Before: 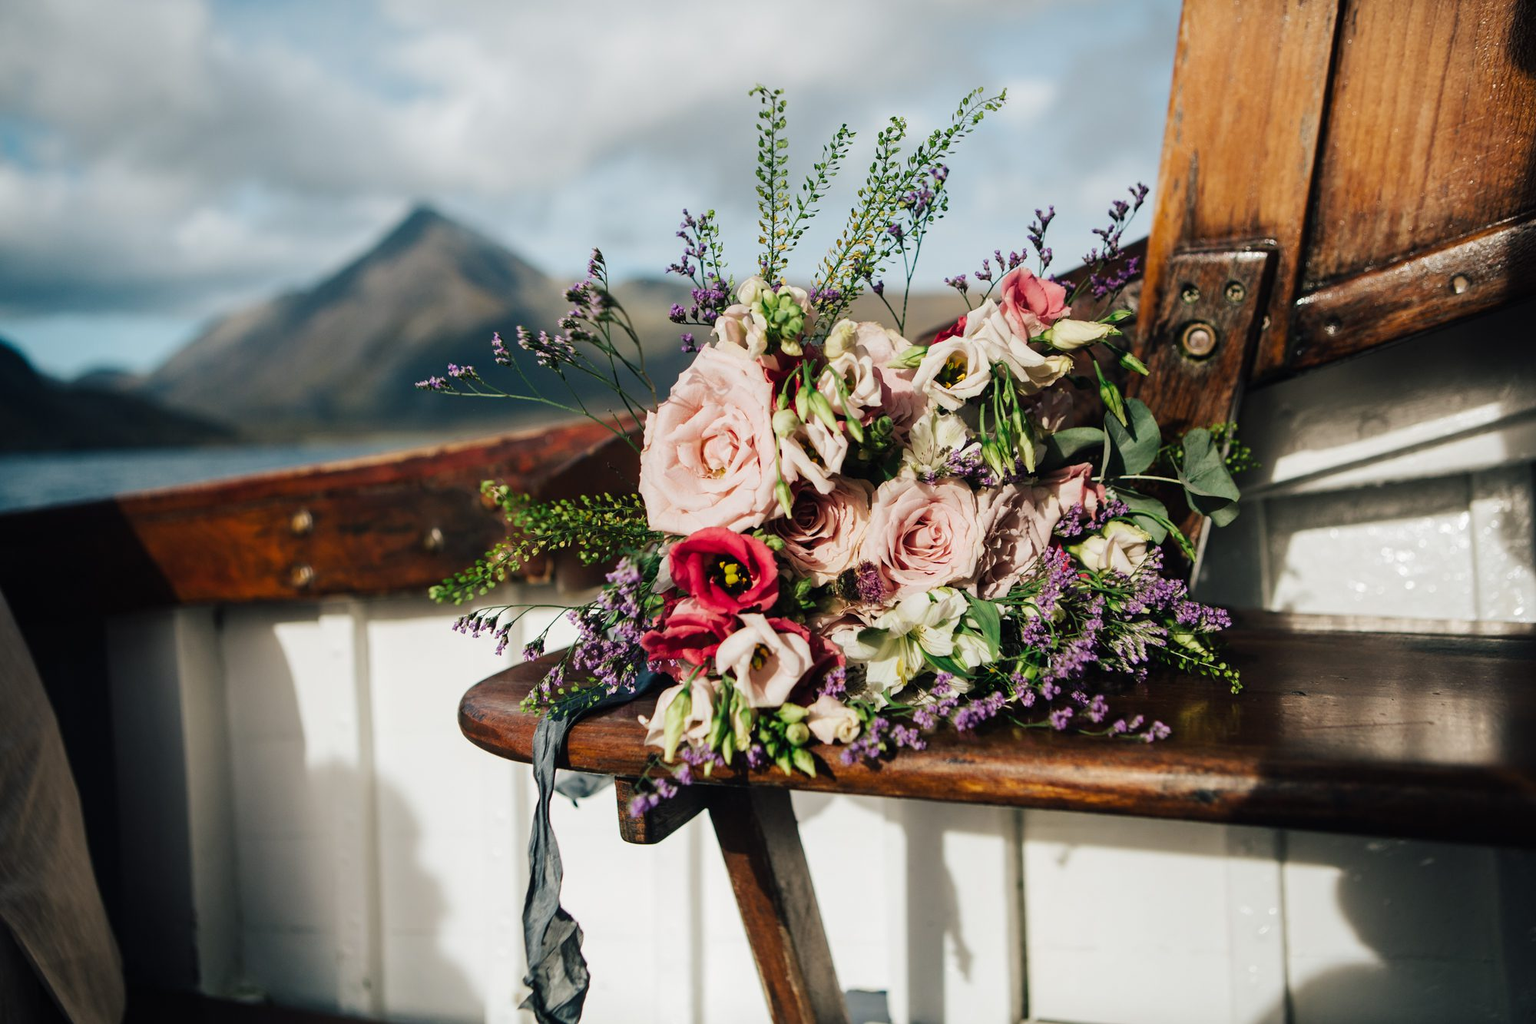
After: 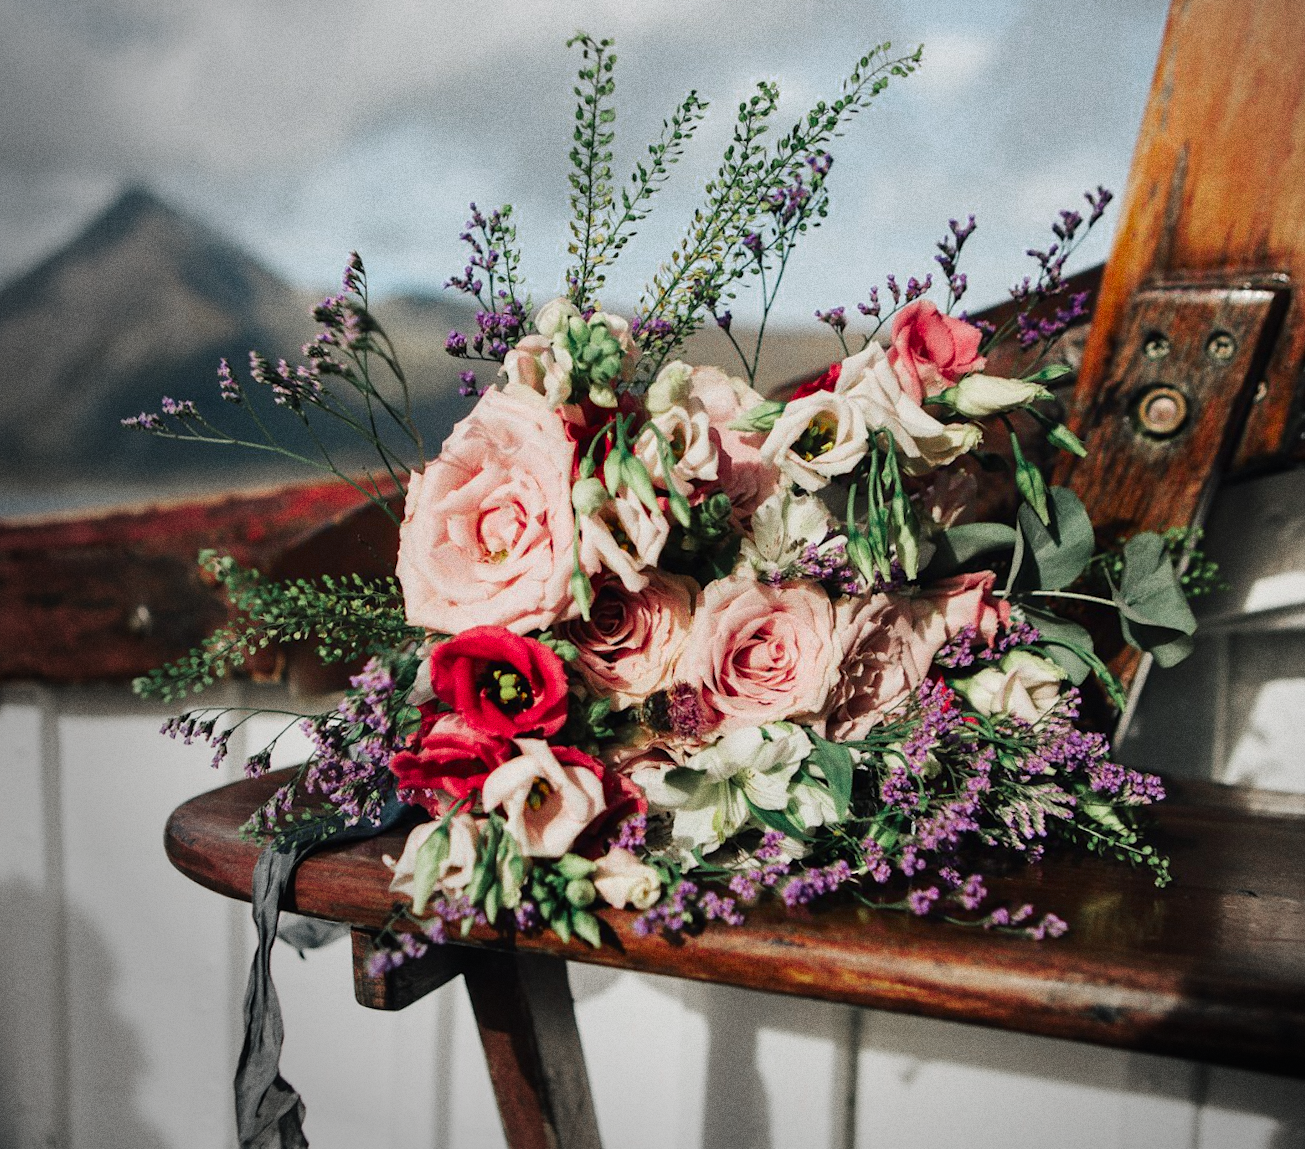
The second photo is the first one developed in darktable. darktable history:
crop and rotate: angle -3.27°, left 14.277%, top 0.028%, right 10.766%, bottom 0.028%
color zones: curves: ch0 [(0, 0.466) (0.128, 0.466) (0.25, 0.5) (0.375, 0.456) (0.5, 0.5) (0.625, 0.5) (0.737, 0.652) (0.875, 0.5)]; ch1 [(0, 0.603) (0.125, 0.618) (0.261, 0.348) (0.372, 0.353) (0.497, 0.363) (0.611, 0.45) (0.731, 0.427) (0.875, 0.518) (0.998, 0.652)]; ch2 [(0, 0.559) (0.125, 0.451) (0.253, 0.564) (0.37, 0.578) (0.5, 0.466) (0.625, 0.471) (0.731, 0.471) (0.88, 0.485)]
vignetting: fall-off start 73.57%, center (0.22, -0.235)
grain: coarseness 0.09 ISO, strength 40%
rotate and perspective: rotation 0.062°, lens shift (vertical) 0.115, lens shift (horizontal) -0.133, crop left 0.047, crop right 0.94, crop top 0.061, crop bottom 0.94
shadows and highlights: shadows 37.27, highlights -28.18, soften with gaussian
